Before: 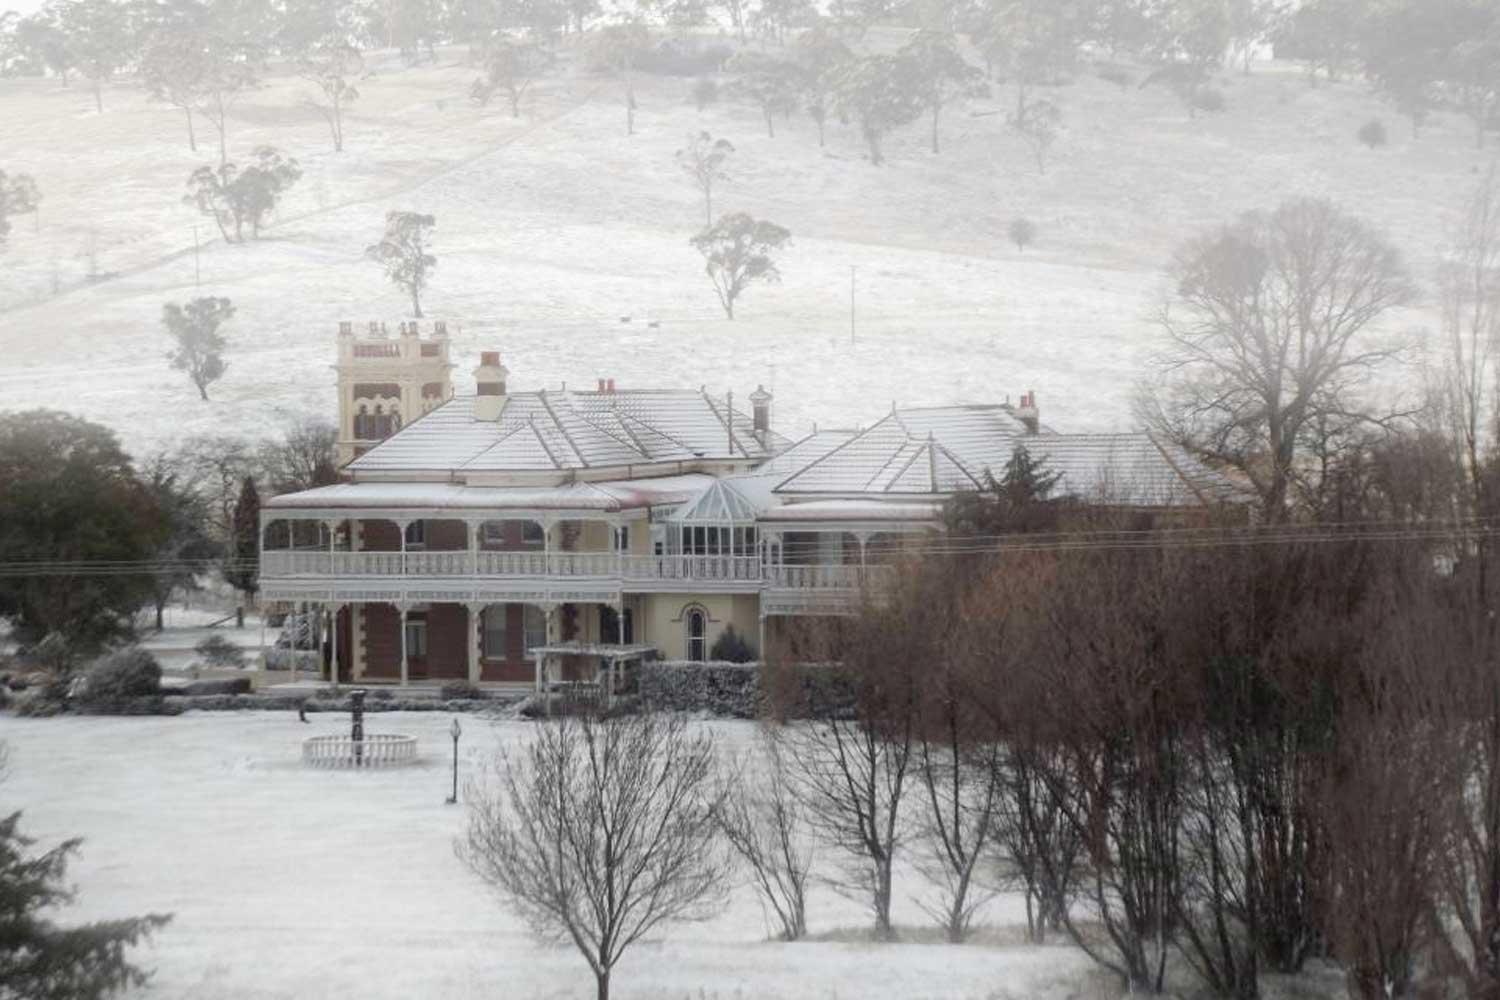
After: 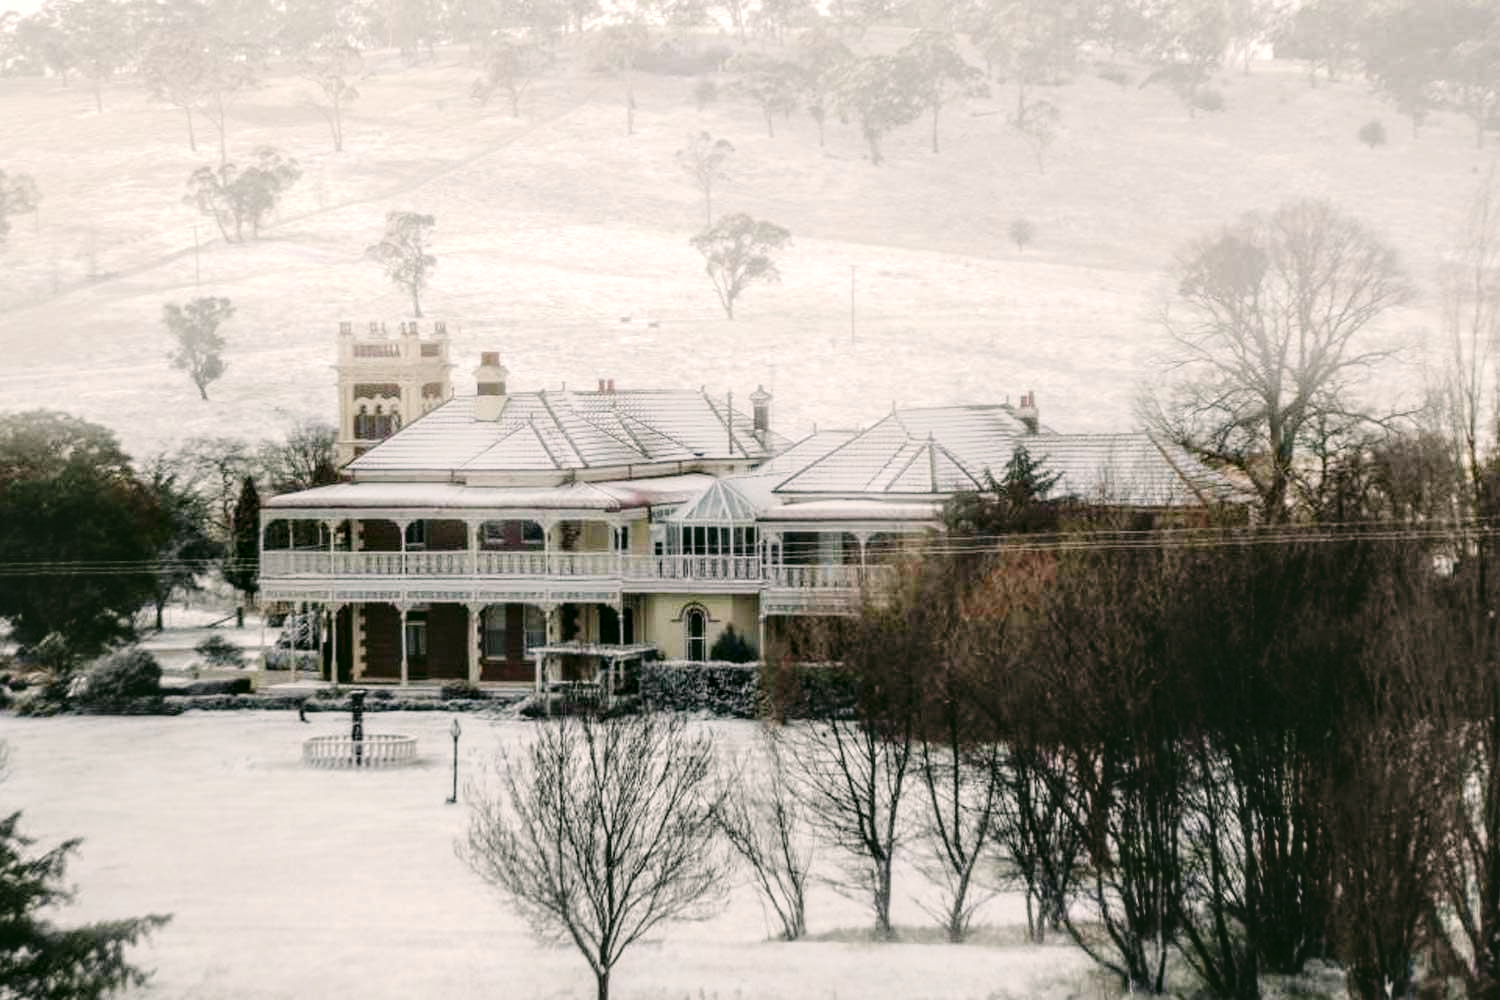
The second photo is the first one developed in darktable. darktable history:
color correction: highlights a* 4.02, highlights b* 4.98, shadows a* -7.55, shadows b* 4.98
local contrast: highlights 25%, detail 150%
tone curve: curves: ch0 [(0, 0) (0.003, 0.075) (0.011, 0.079) (0.025, 0.079) (0.044, 0.082) (0.069, 0.085) (0.1, 0.089) (0.136, 0.096) (0.177, 0.105) (0.224, 0.14) (0.277, 0.202) (0.335, 0.304) (0.399, 0.417) (0.468, 0.521) (0.543, 0.636) (0.623, 0.726) (0.709, 0.801) (0.801, 0.878) (0.898, 0.927) (1, 1)], preserve colors none
